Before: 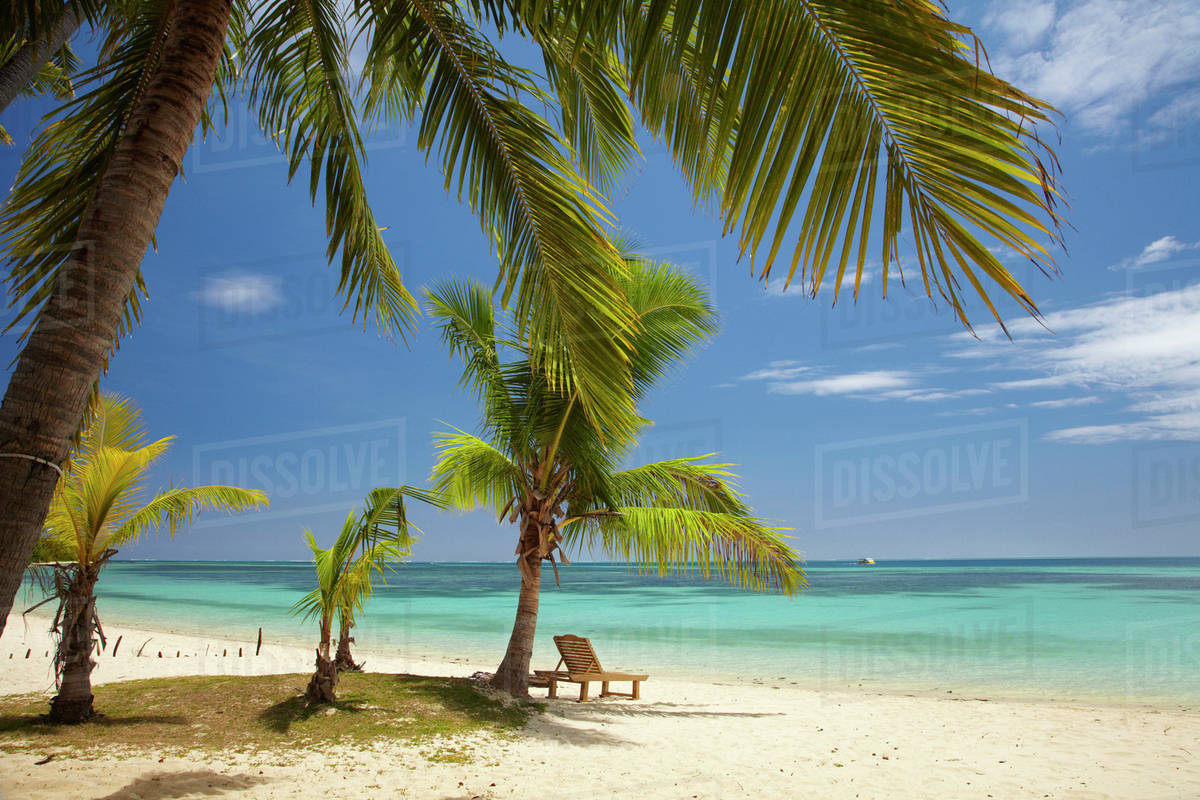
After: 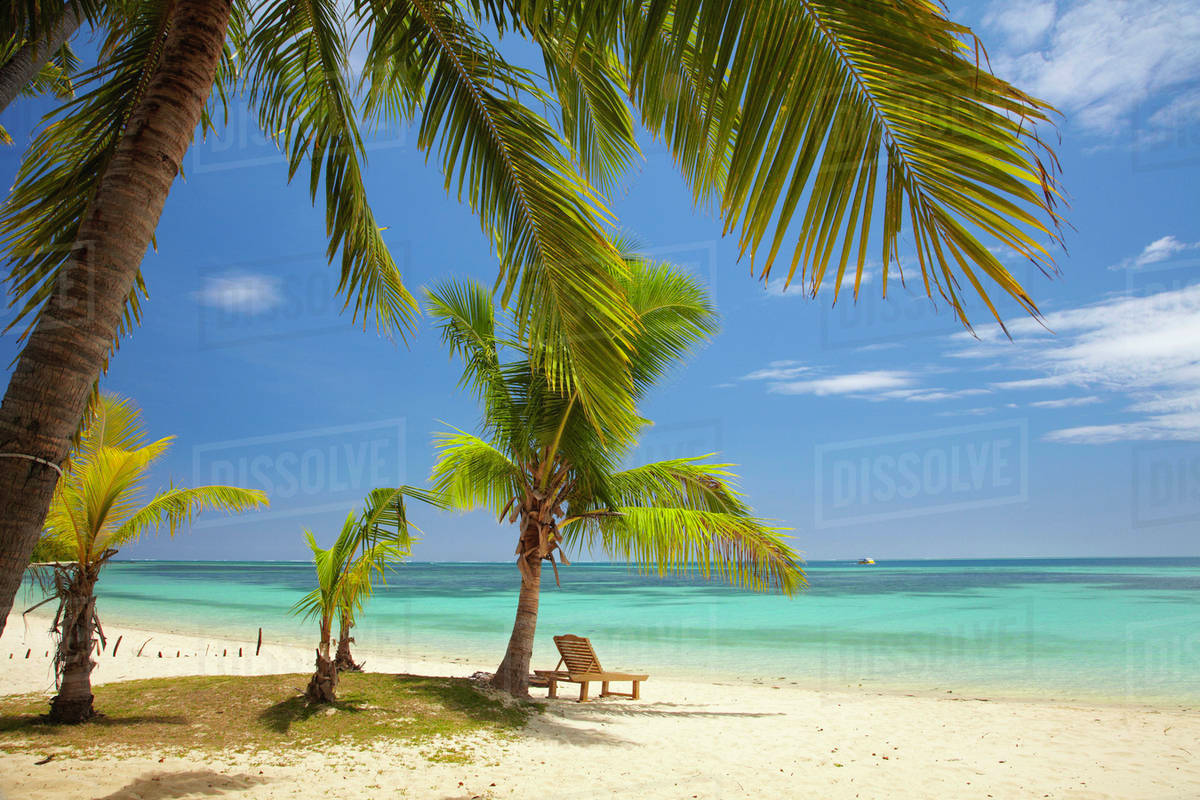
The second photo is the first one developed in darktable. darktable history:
contrast brightness saturation: contrast 0.034, brightness 0.058, saturation 0.131
